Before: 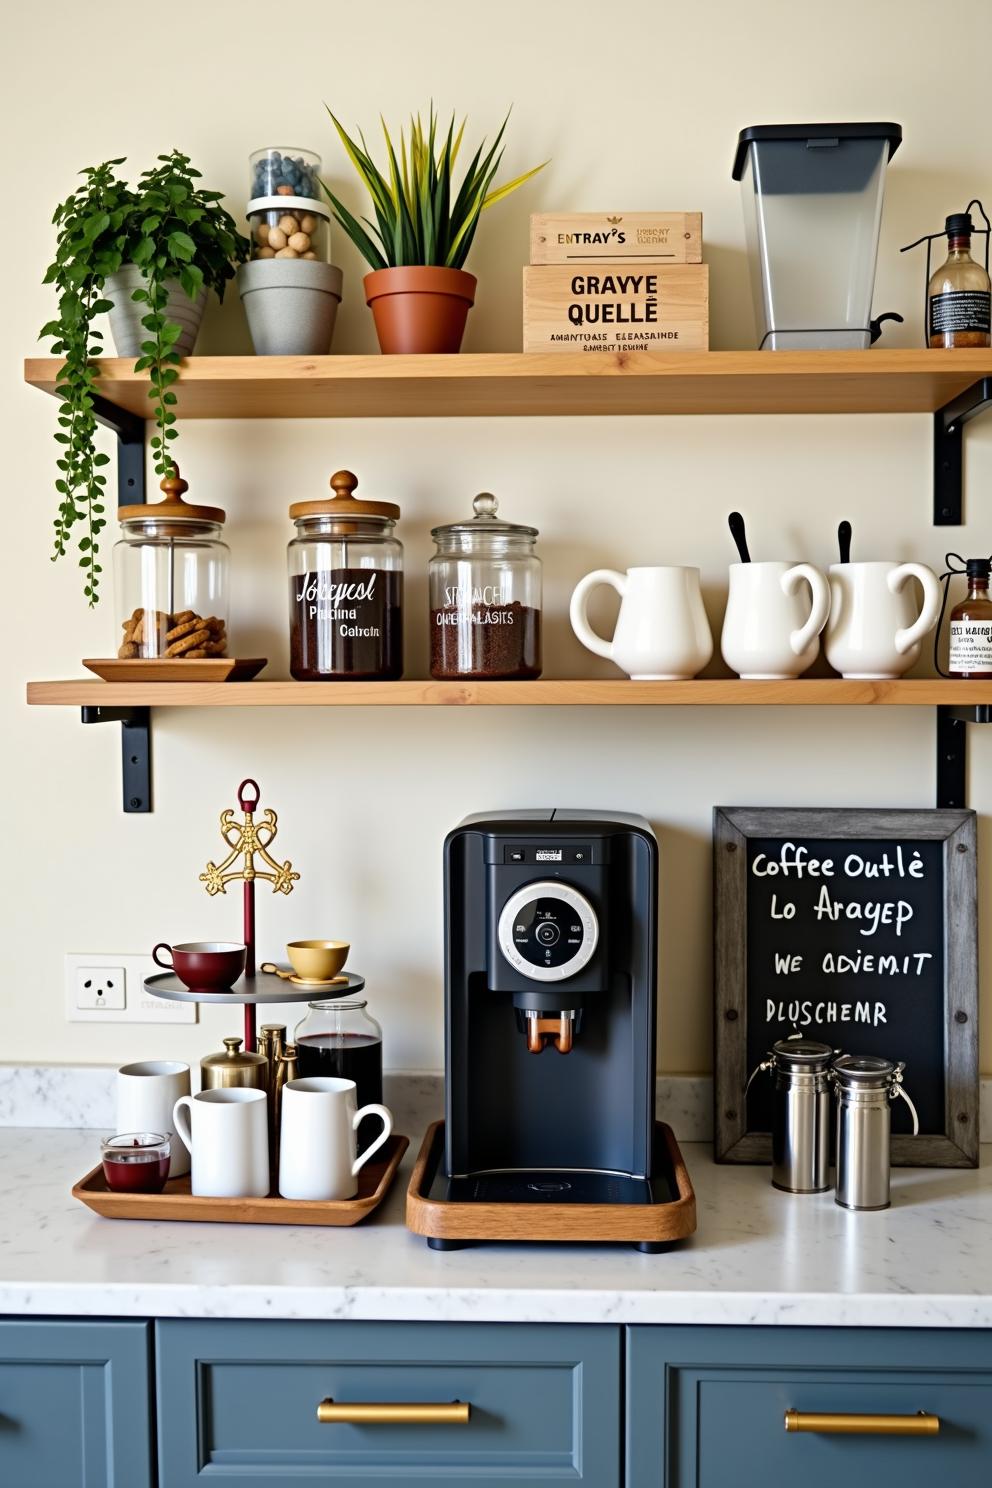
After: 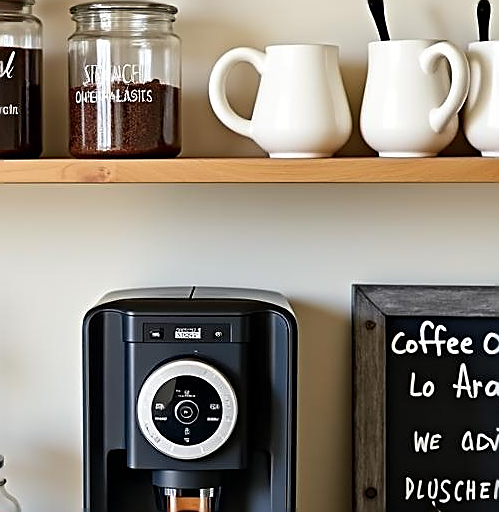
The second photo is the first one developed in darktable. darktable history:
crop: left 36.484%, top 35.134%, right 13.144%, bottom 30.453%
sharpen: radius 1.372, amount 1.254, threshold 0.602
exposure: exposure 0.014 EV, compensate highlight preservation false
